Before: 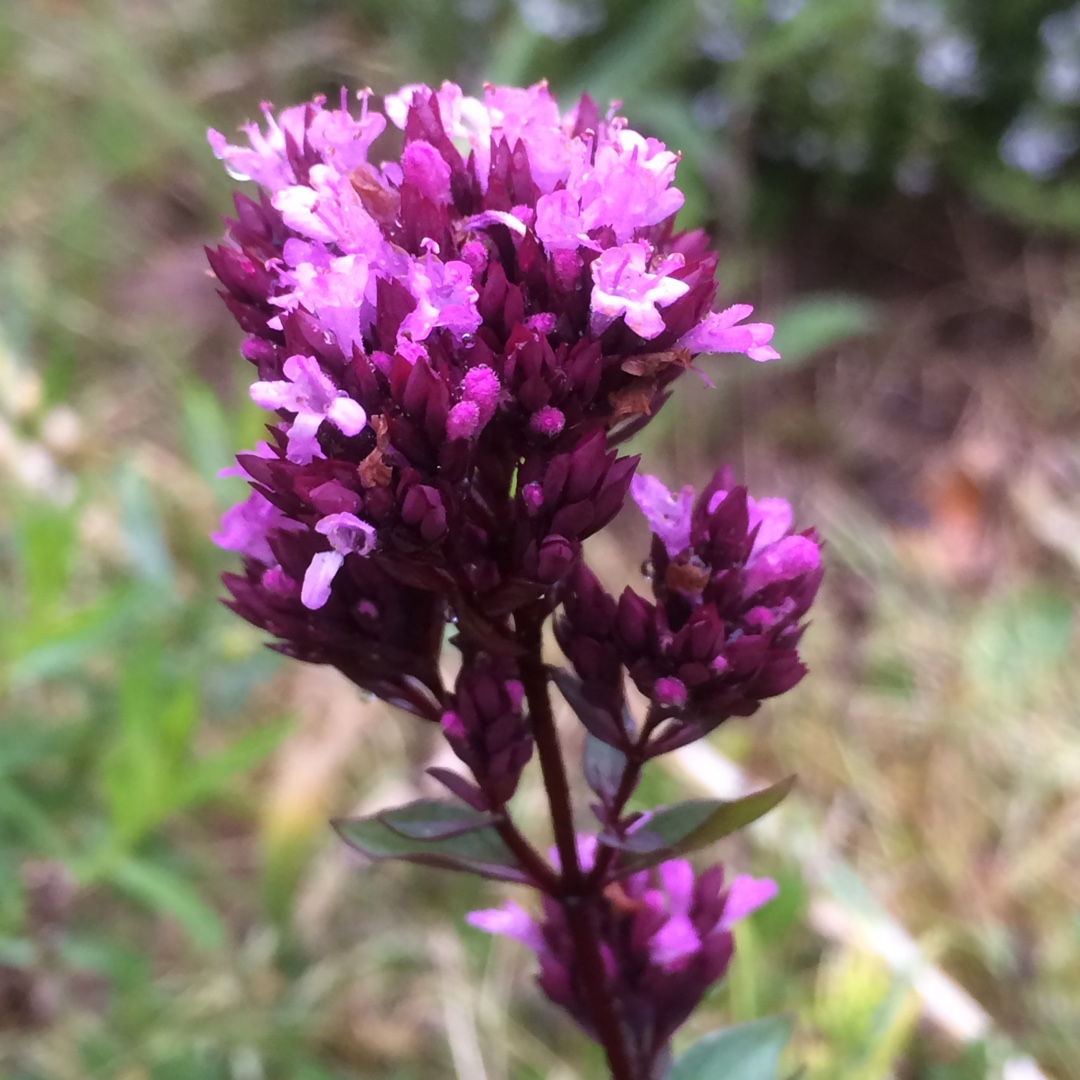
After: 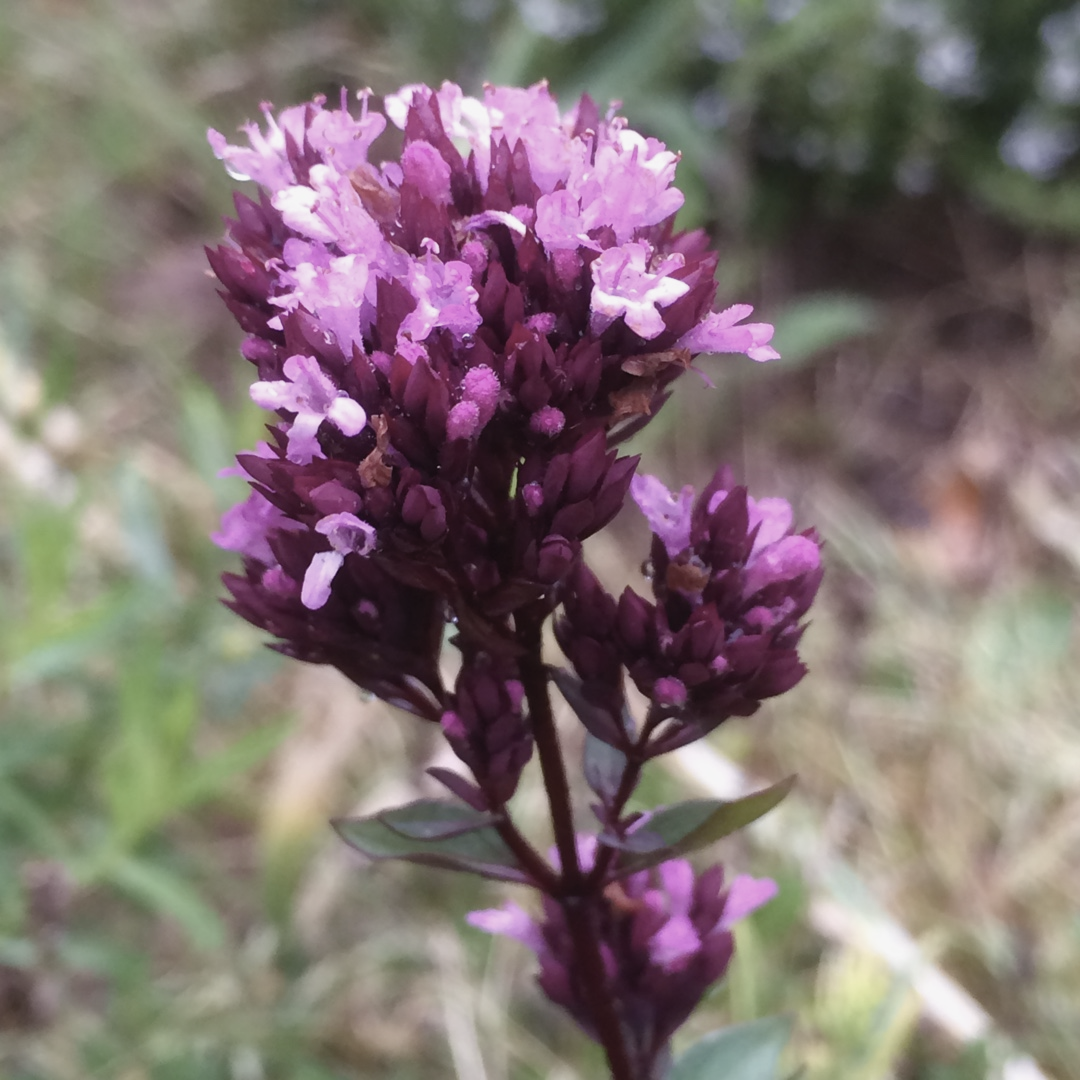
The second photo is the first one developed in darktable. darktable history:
contrast brightness saturation: contrast -0.06, saturation -0.398
color balance rgb: shadows lift › chroma 1.294%, shadows lift › hue 258.55°, perceptual saturation grading › global saturation 0.136%, perceptual saturation grading › highlights -15.661%, perceptual saturation grading › shadows 25.75%, global vibrance 18.423%
